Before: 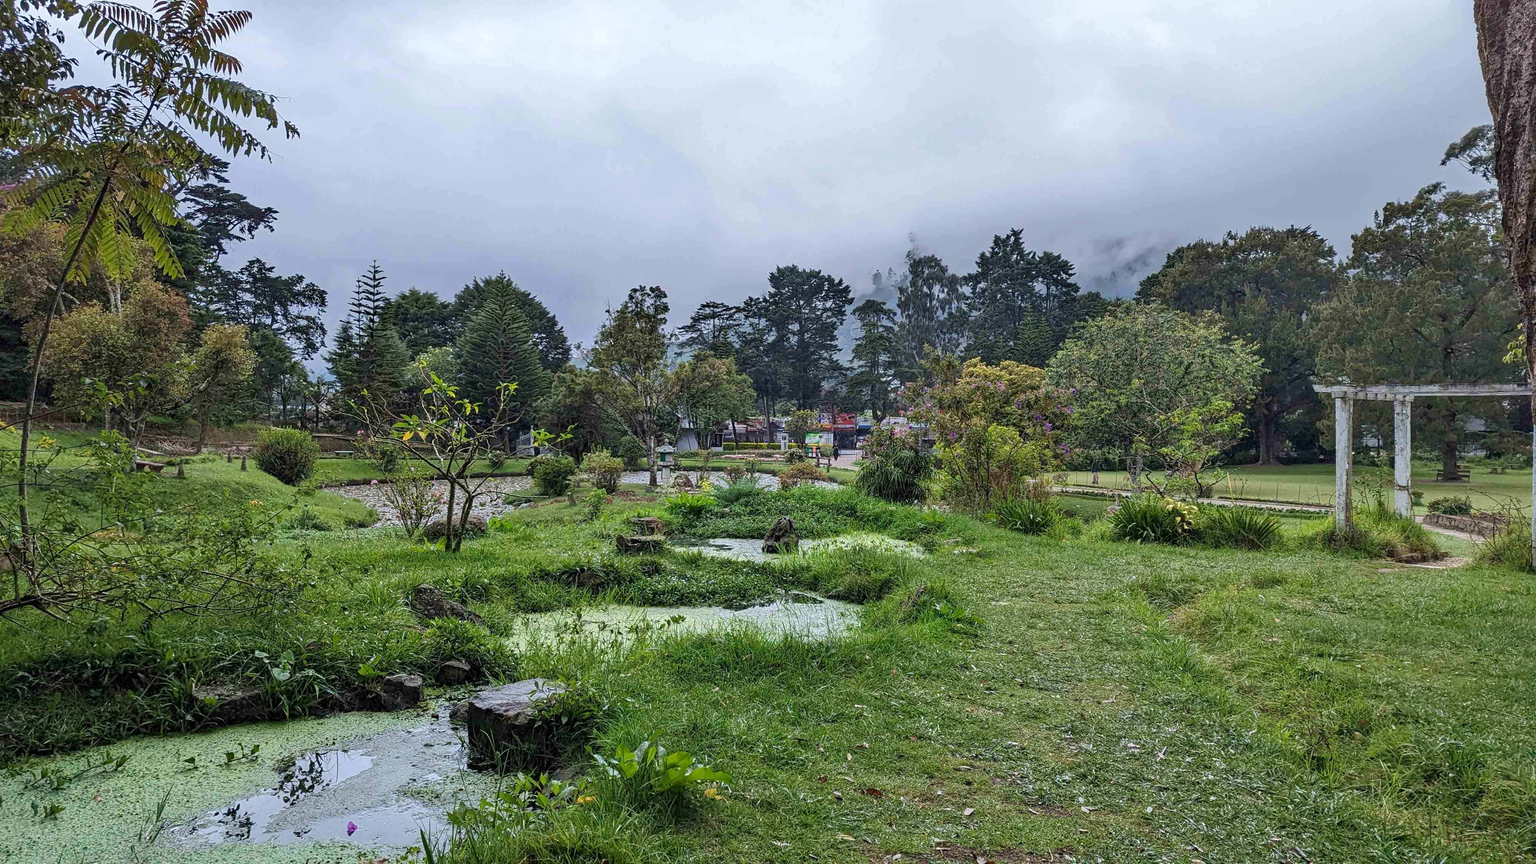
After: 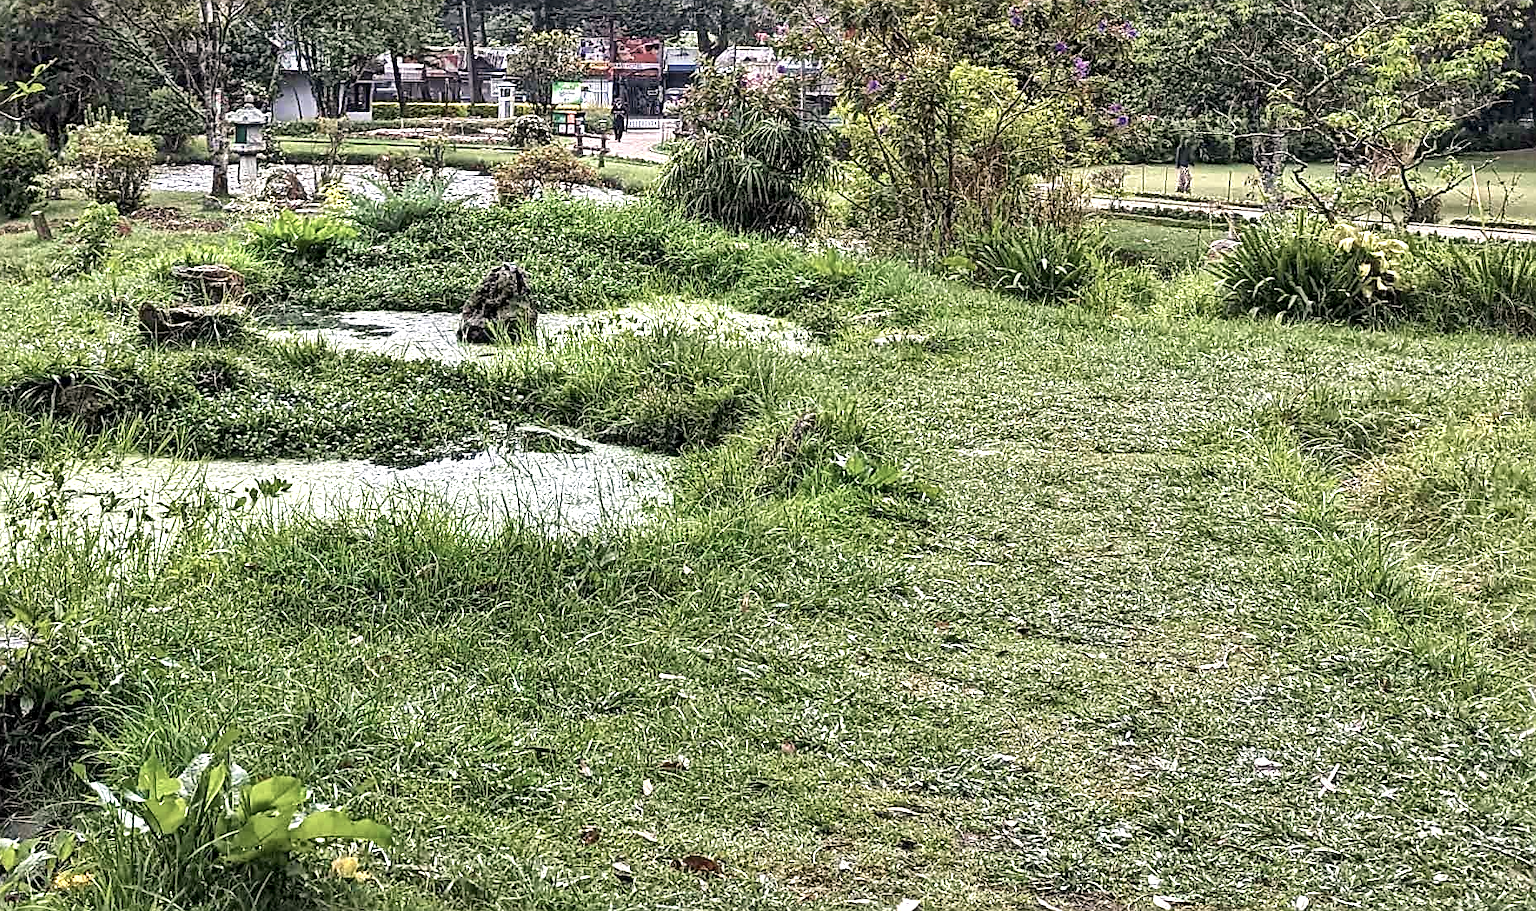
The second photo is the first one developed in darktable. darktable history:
crop: left 35.976%, top 45.819%, right 18.162%, bottom 5.807%
sharpen: on, module defaults
local contrast: mode bilateral grid, contrast 20, coarseness 19, detail 163%, midtone range 0.2
exposure: black level correction 0, exposure 0.9 EV, compensate highlight preservation false
color correction: highlights a* 5.59, highlights b* 5.24, saturation 0.68
